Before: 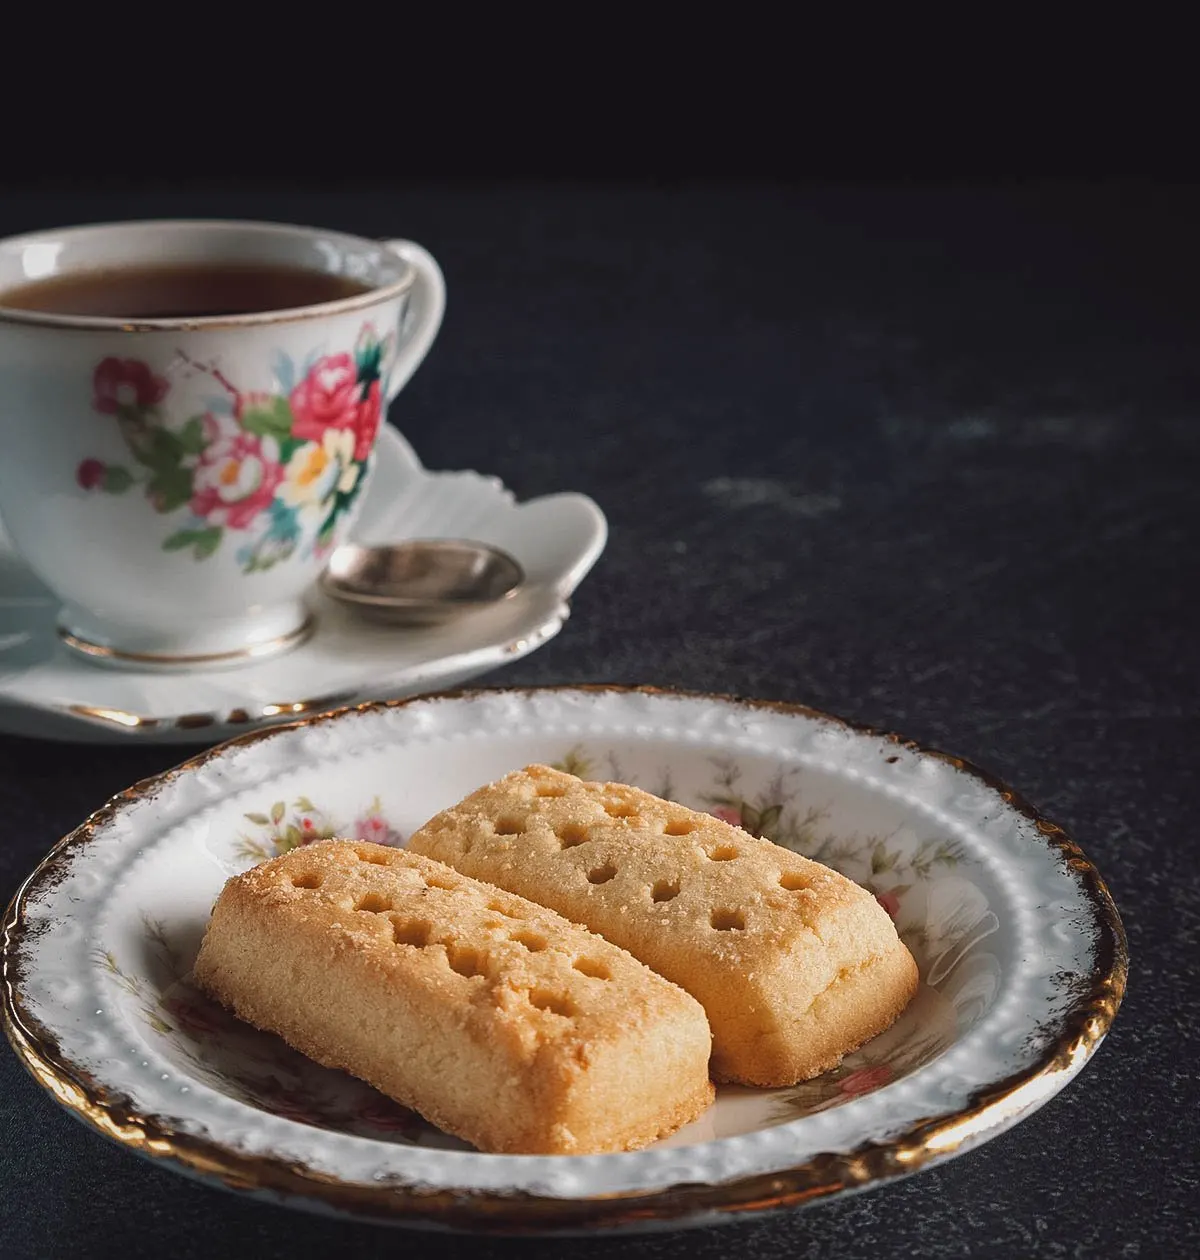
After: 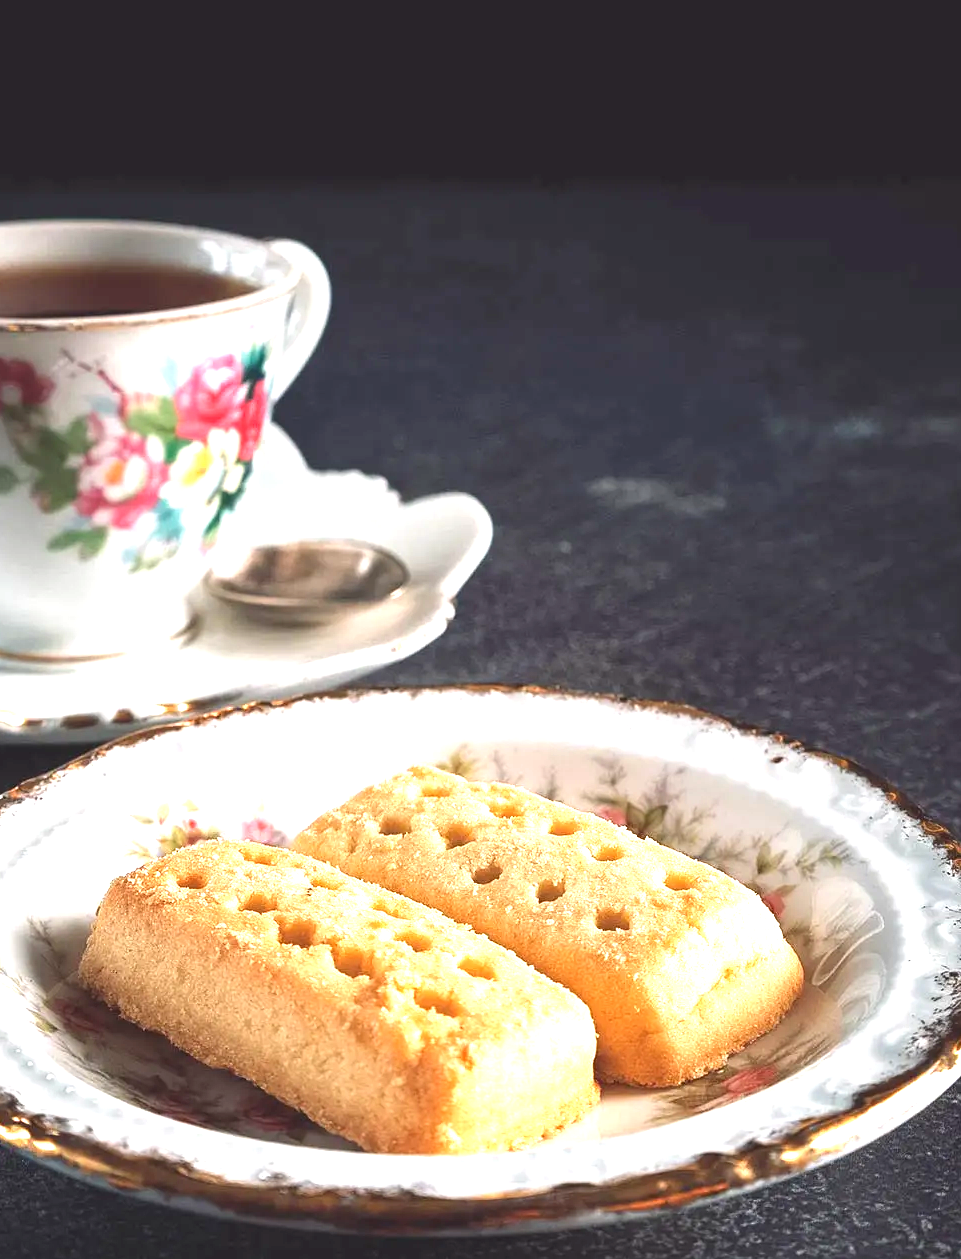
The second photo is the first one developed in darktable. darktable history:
crop and rotate: left 9.604%, right 10.301%
exposure: black level correction 0, exposure 1.588 EV, compensate exposure bias true, compensate highlight preservation false
